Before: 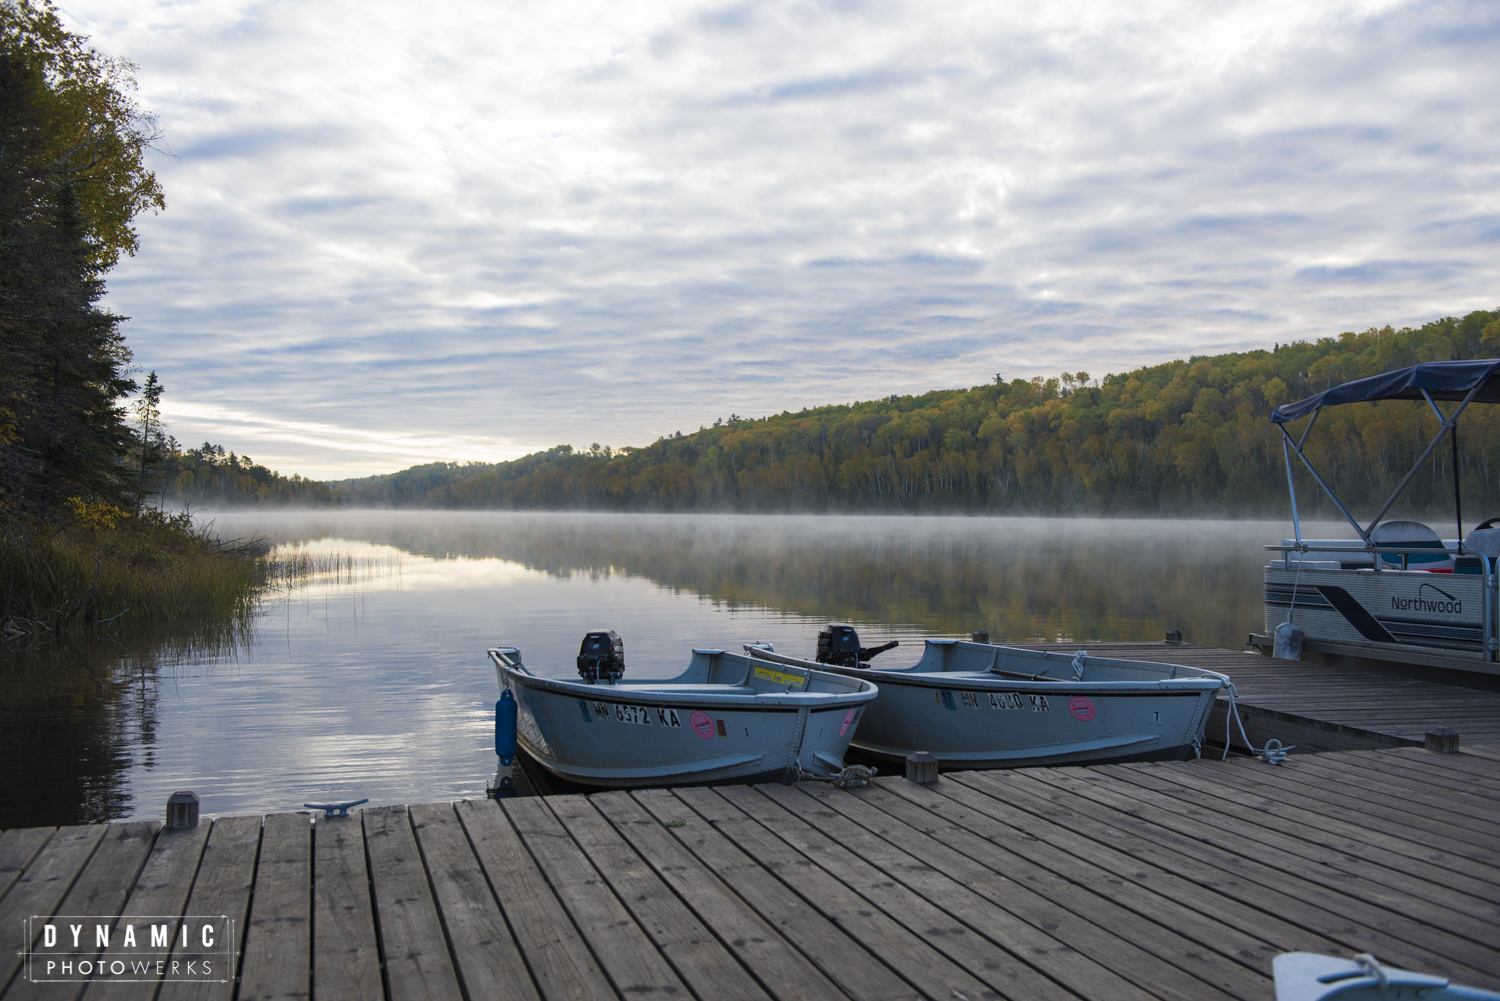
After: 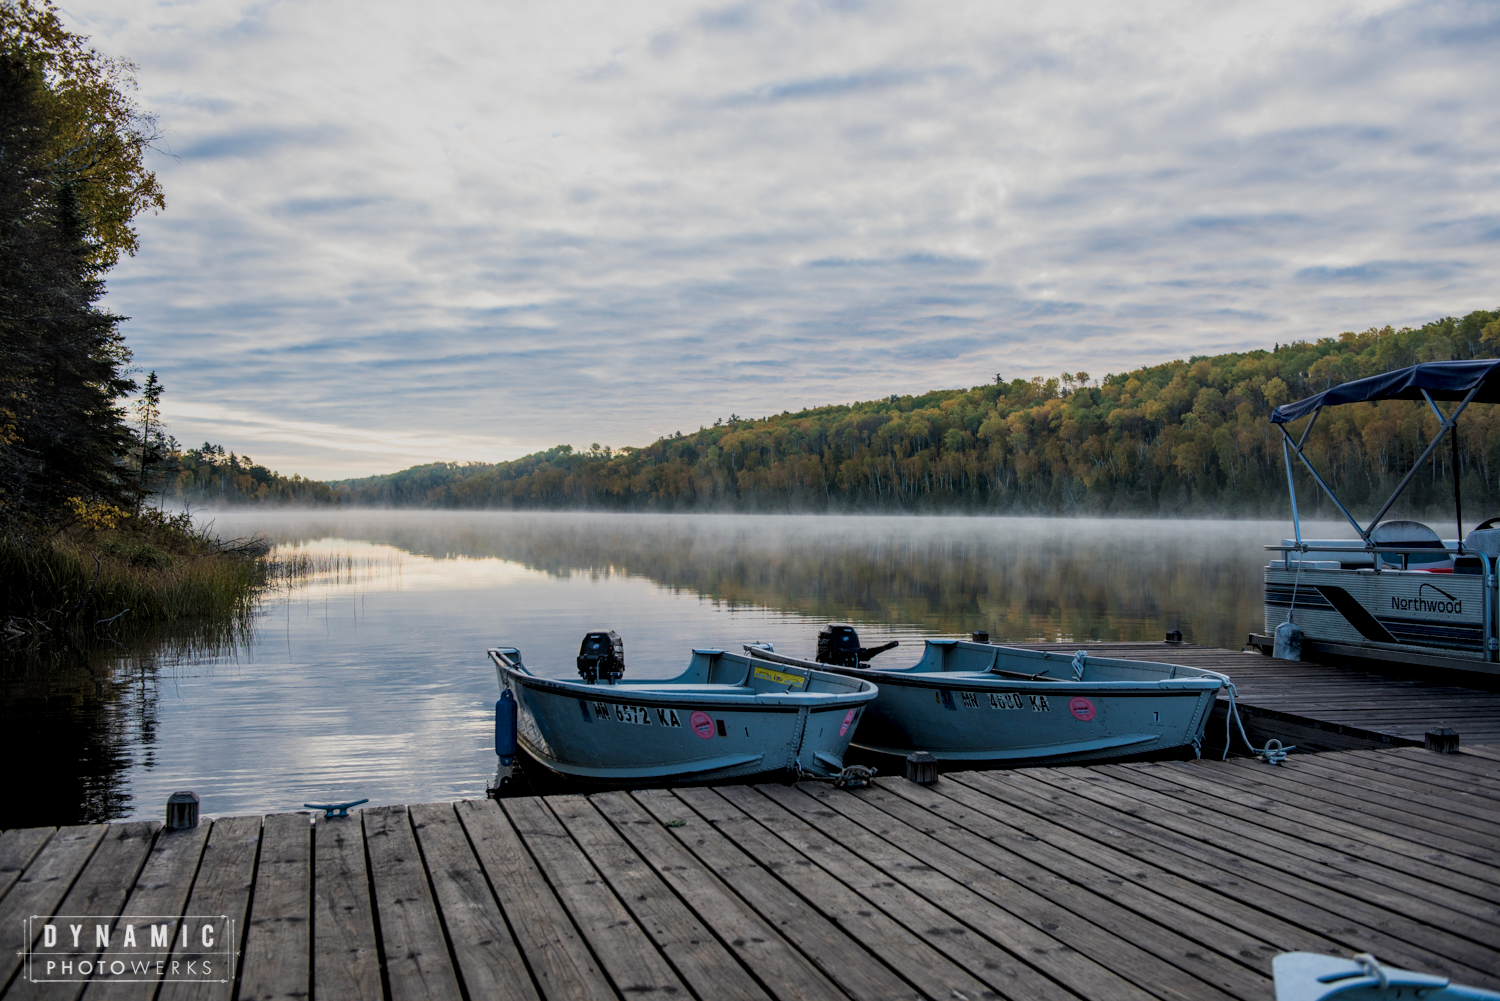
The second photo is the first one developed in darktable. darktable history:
filmic rgb: black relative exposure -7.65 EV, white relative exposure 4.56 EV, hardness 3.61, color science v6 (2022)
local contrast: highlights 61%, detail 143%, midtone range 0.428
